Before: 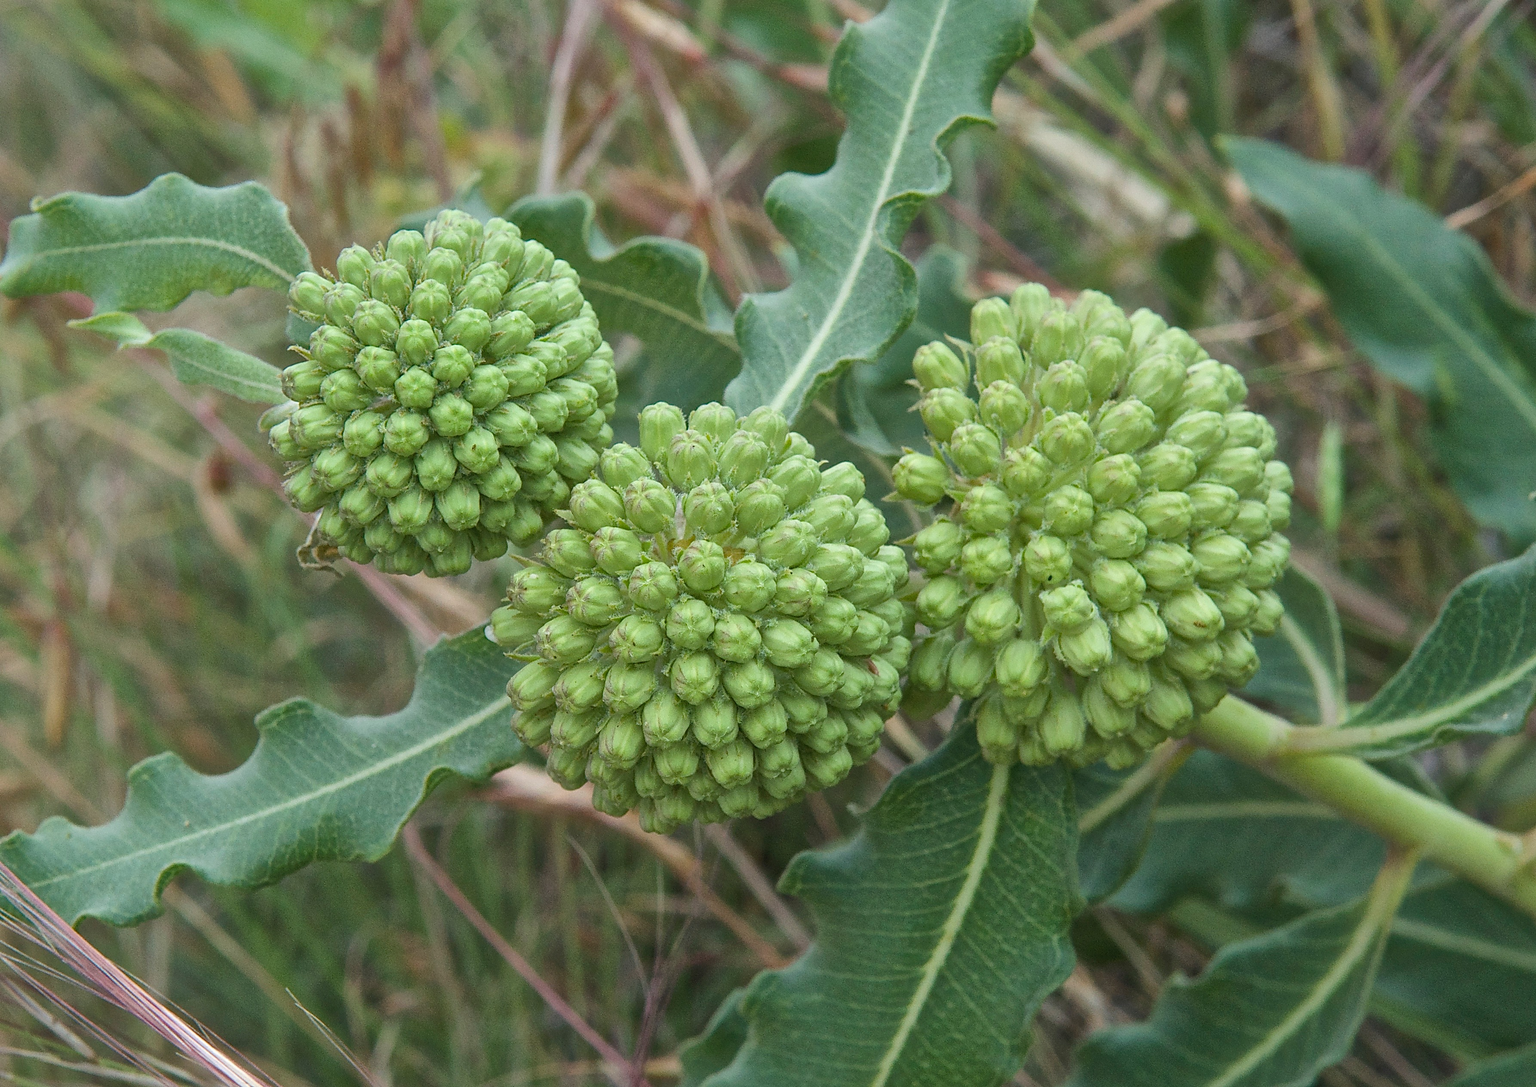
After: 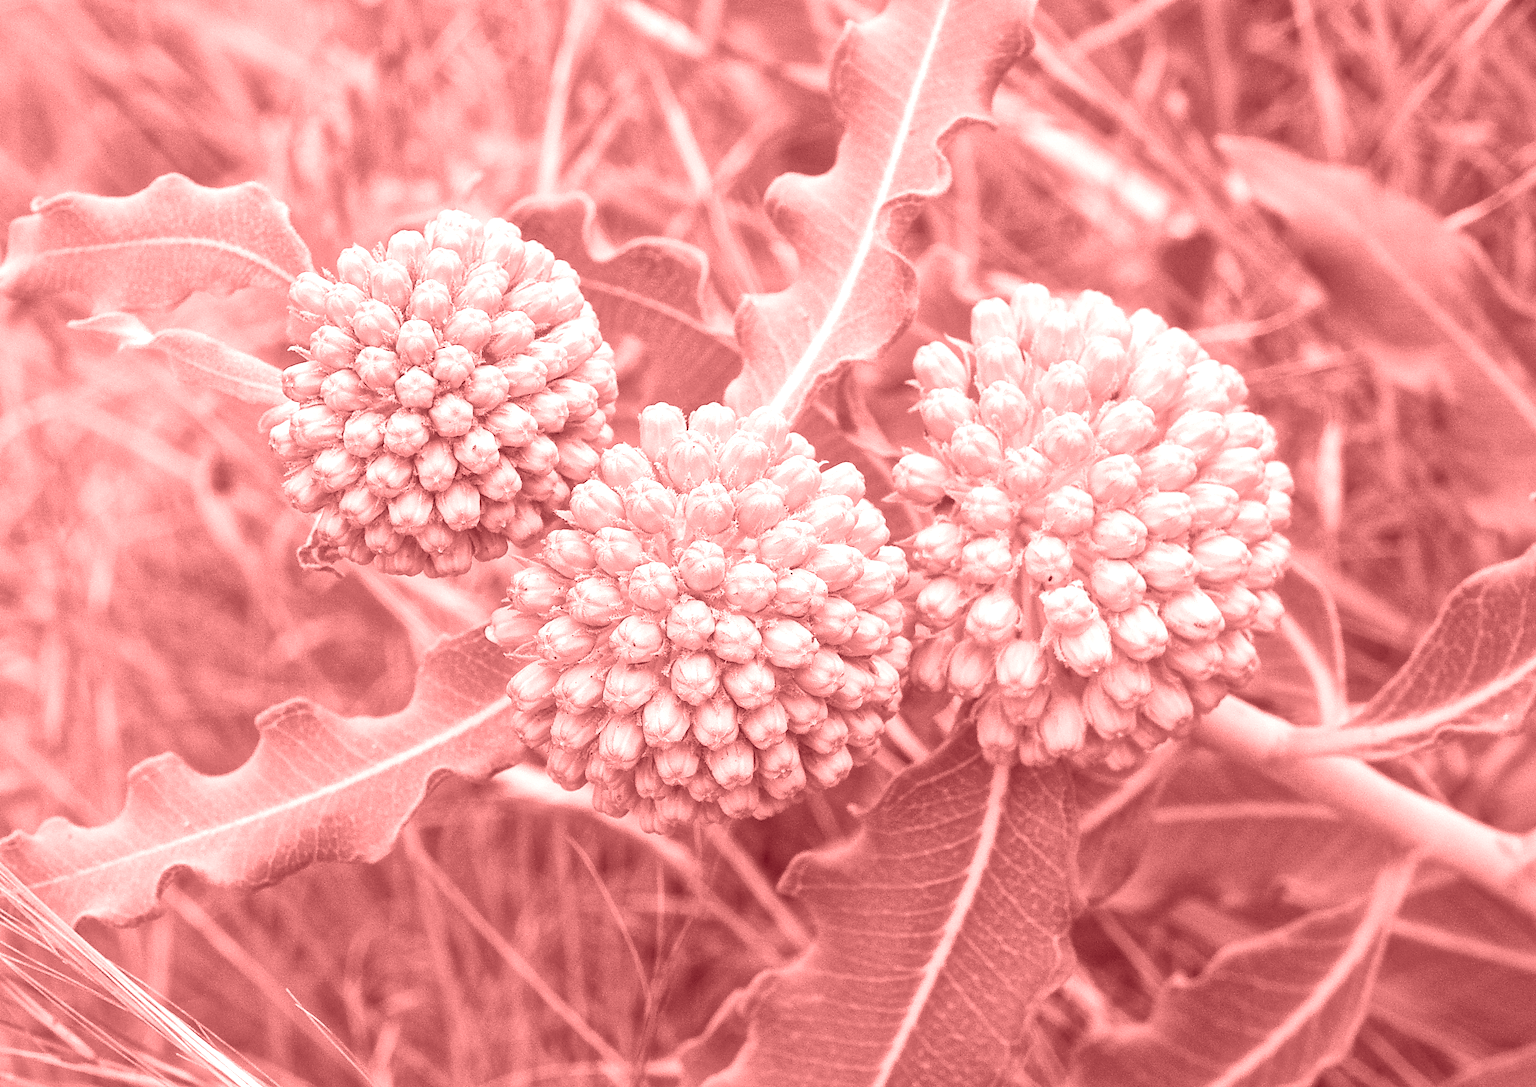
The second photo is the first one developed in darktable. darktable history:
colorize: saturation 60%, source mix 100%
exposure: black level correction 0, exposure 0.7 EV, compensate exposure bias true, compensate highlight preservation false
contrast brightness saturation: contrast 0.11, saturation -0.17
